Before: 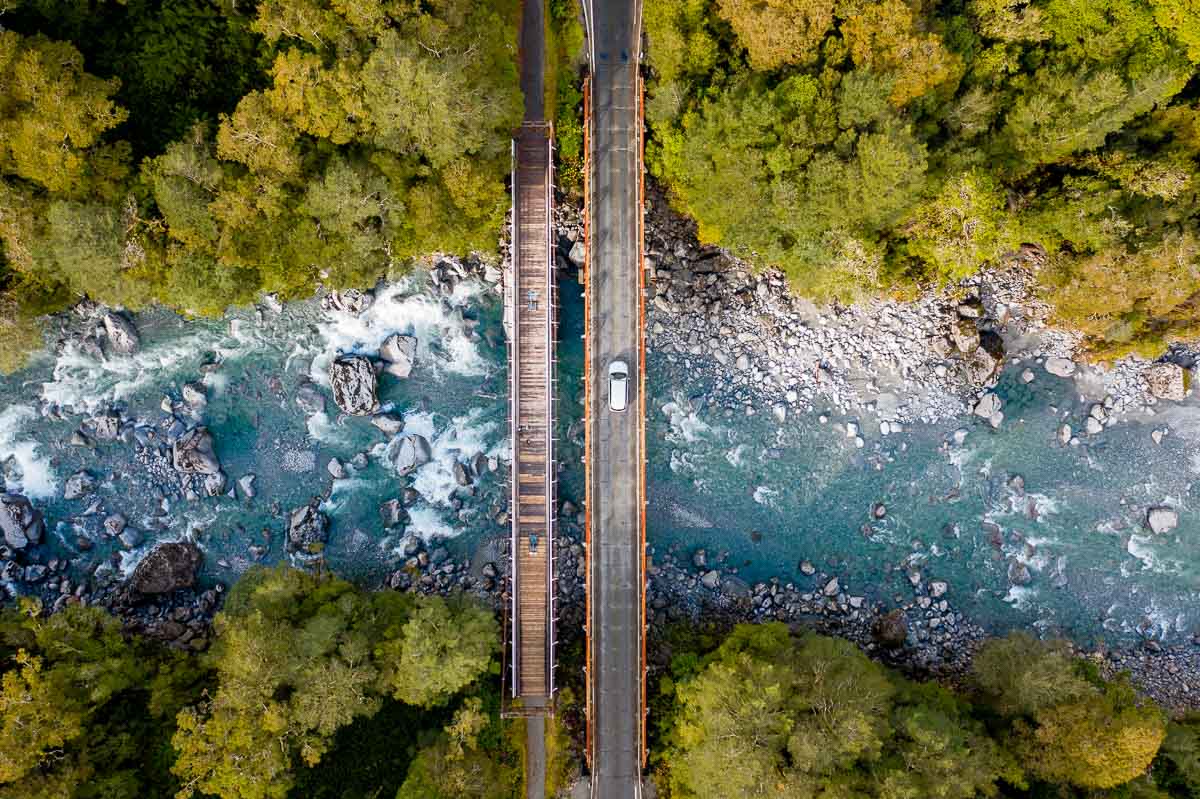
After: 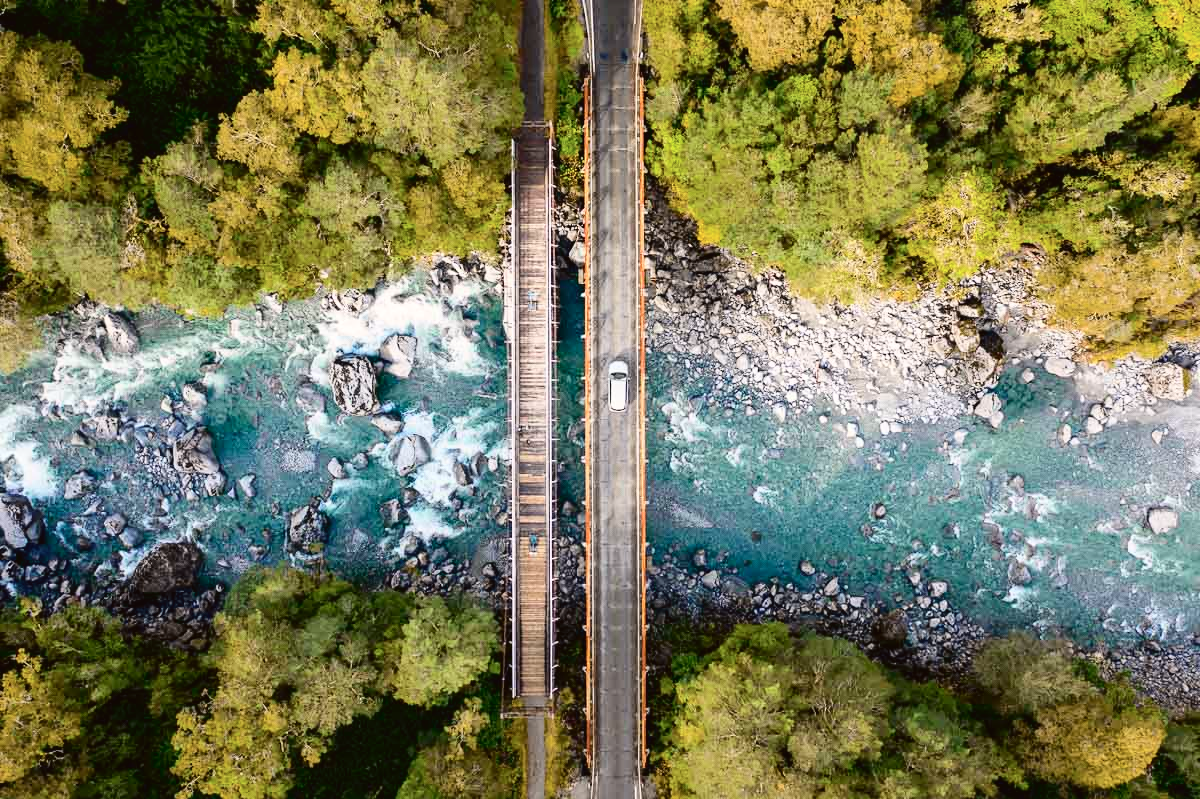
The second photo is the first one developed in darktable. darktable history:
tone curve: curves: ch0 [(0, 0.023) (0.1, 0.084) (0.184, 0.168) (0.45, 0.54) (0.57, 0.683) (0.722, 0.825) (0.877, 0.948) (1, 1)]; ch1 [(0, 0) (0.414, 0.395) (0.453, 0.437) (0.502, 0.509) (0.521, 0.519) (0.573, 0.568) (0.618, 0.61) (0.654, 0.642) (1, 1)]; ch2 [(0, 0) (0.421, 0.43) (0.45, 0.463) (0.492, 0.504) (0.511, 0.519) (0.557, 0.557) (0.602, 0.605) (1, 1)], color space Lab, independent channels, preserve colors none
